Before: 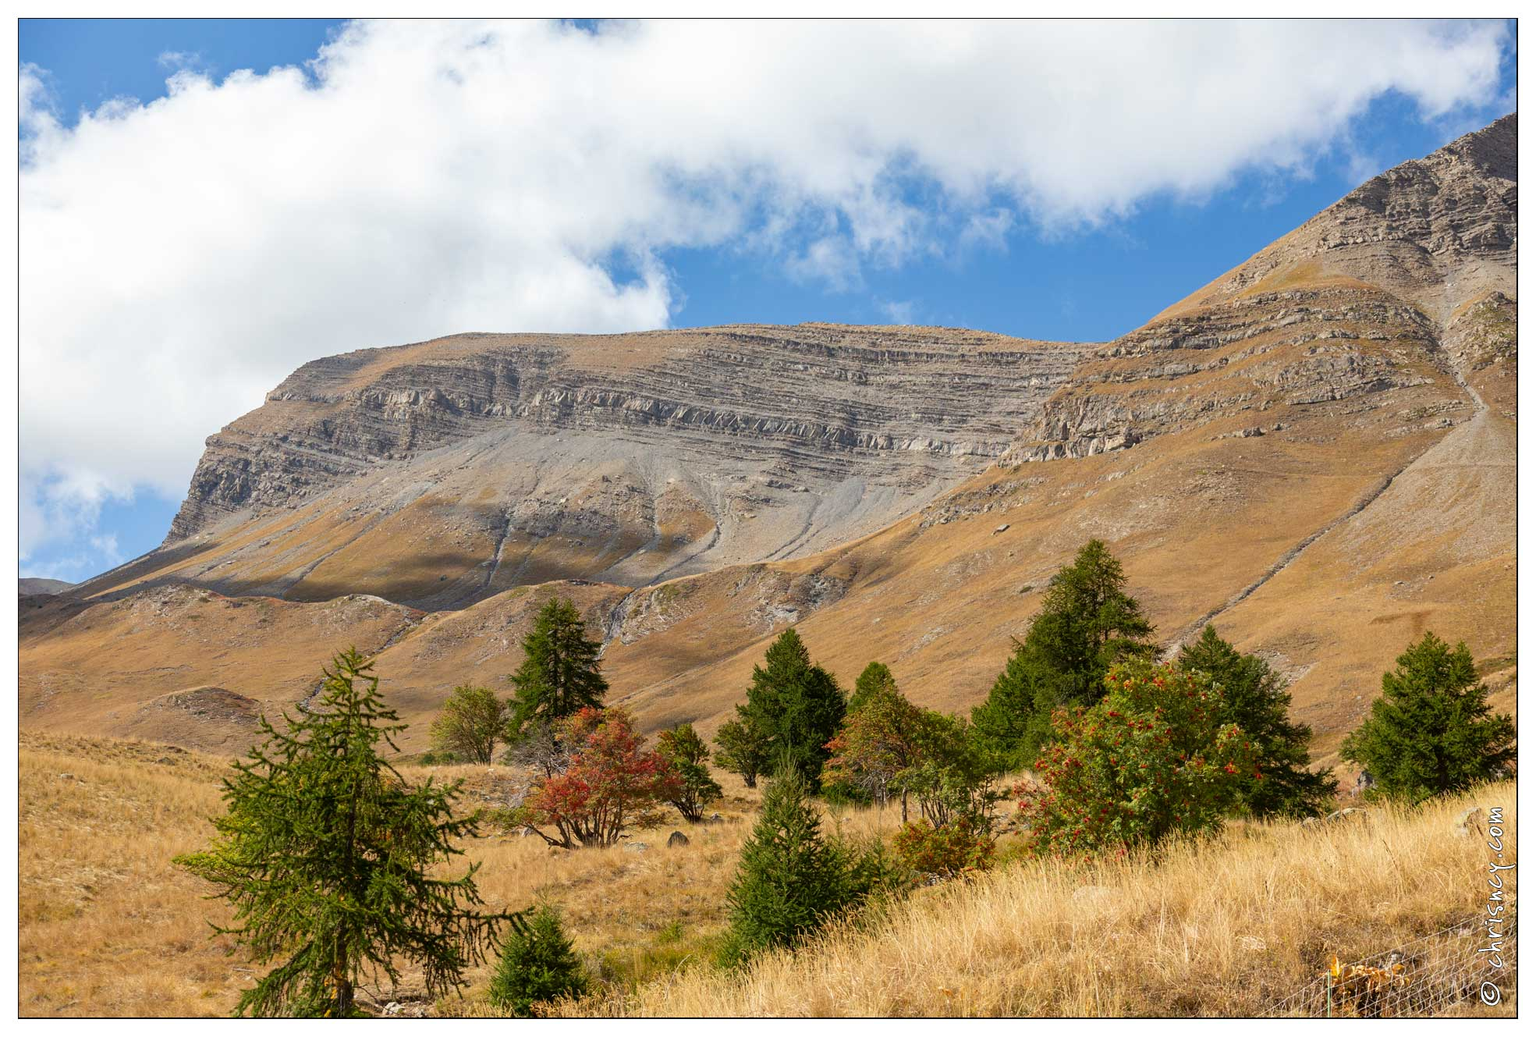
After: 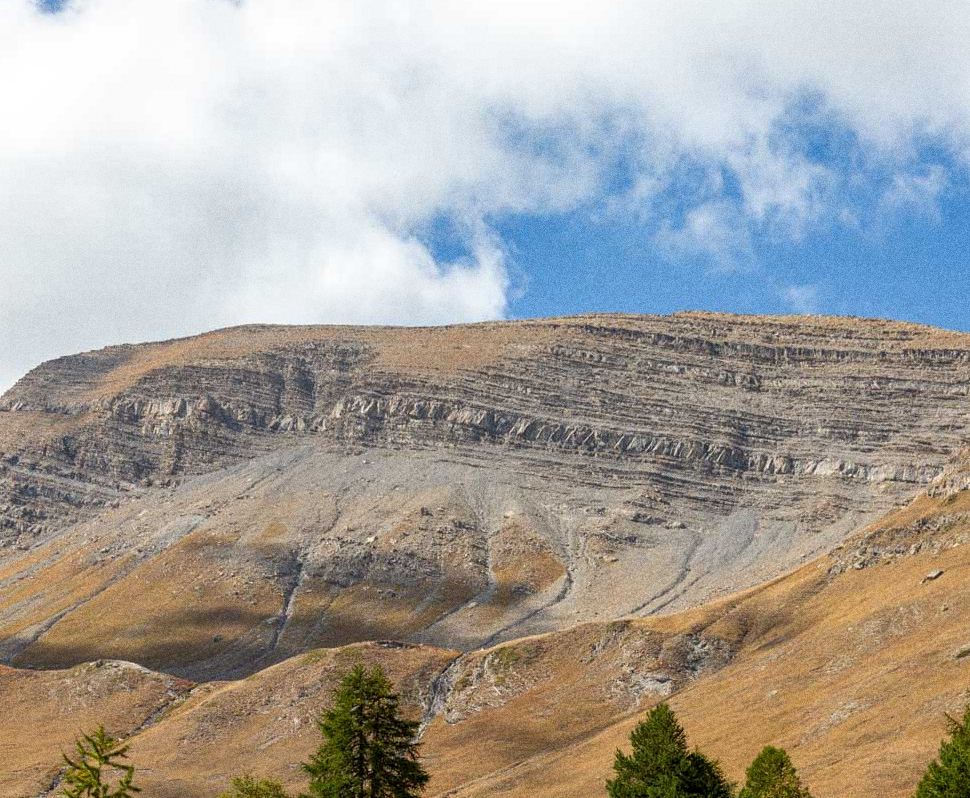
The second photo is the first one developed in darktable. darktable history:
crop: left 17.835%, top 7.675%, right 32.881%, bottom 32.213%
local contrast: highlights 100%, shadows 100%, detail 120%, midtone range 0.2
grain: coarseness 0.09 ISO, strength 40%
